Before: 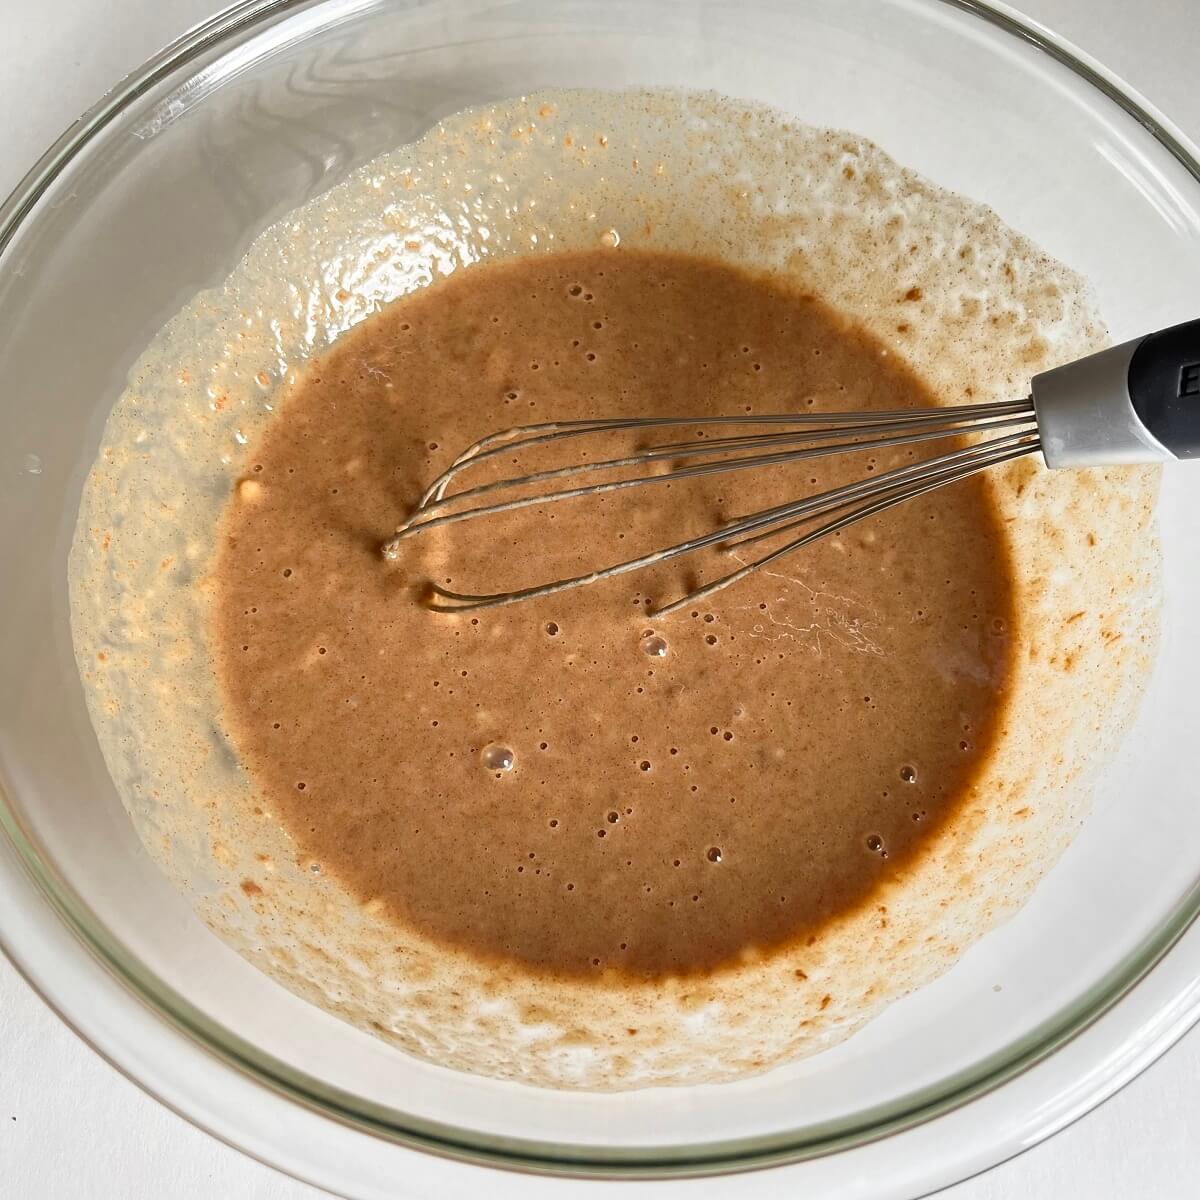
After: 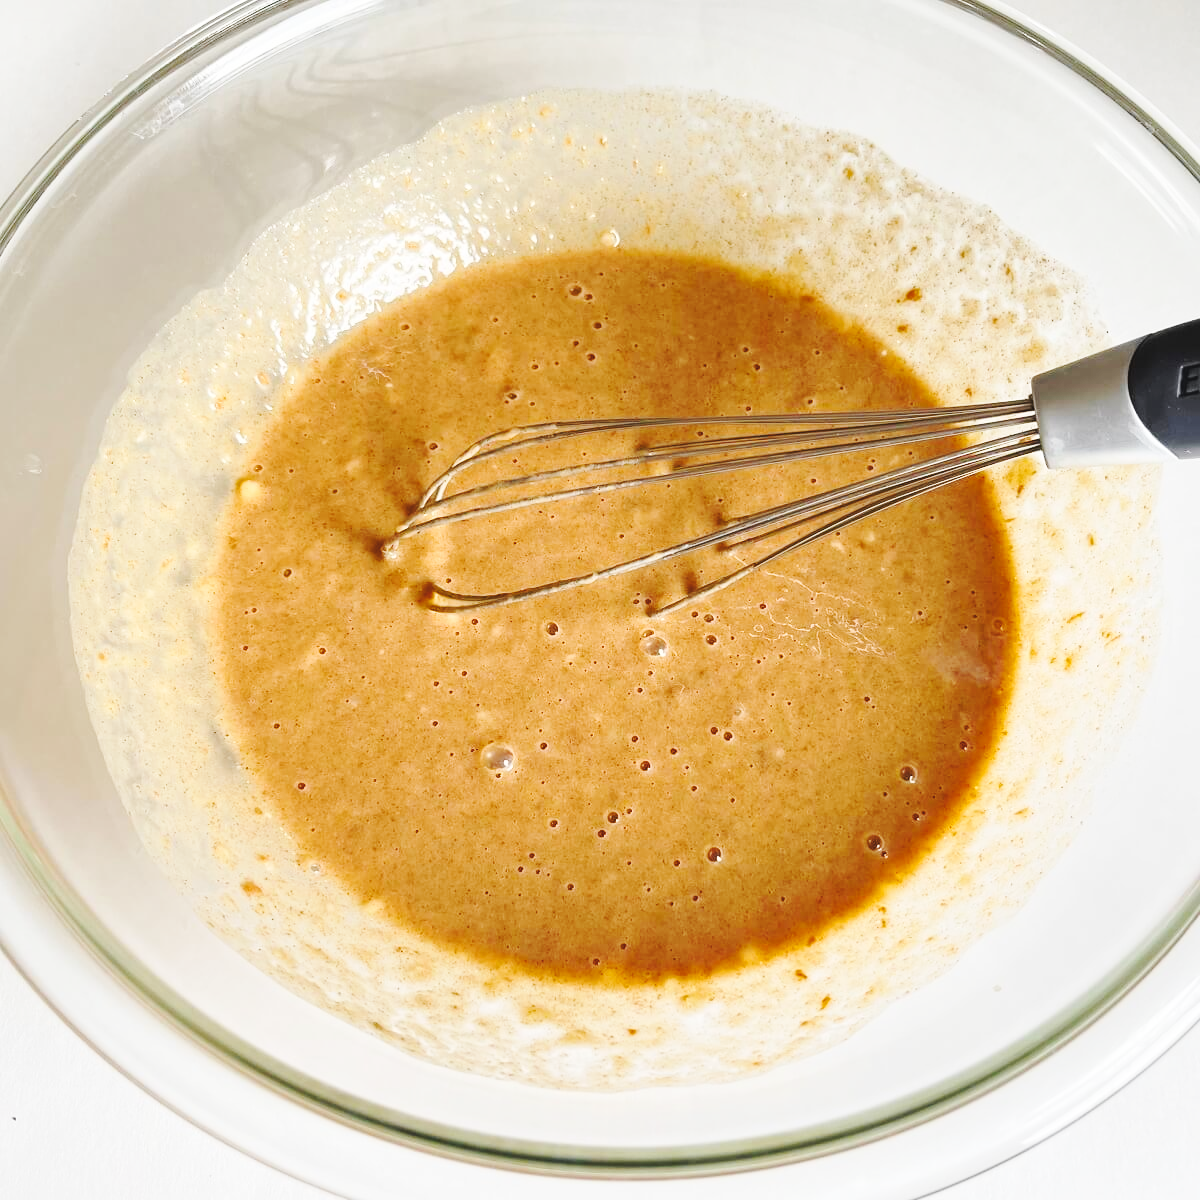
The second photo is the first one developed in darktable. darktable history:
color balance rgb: perceptual saturation grading › global saturation 10%, global vibrance 20%
base curve: curves: ch0 [(0, 0.007) (0.028, 0.063) (0.121, 0.311) (0.46, 0.743) (0.859, 0.957) (1, 1)], preserve colors none
